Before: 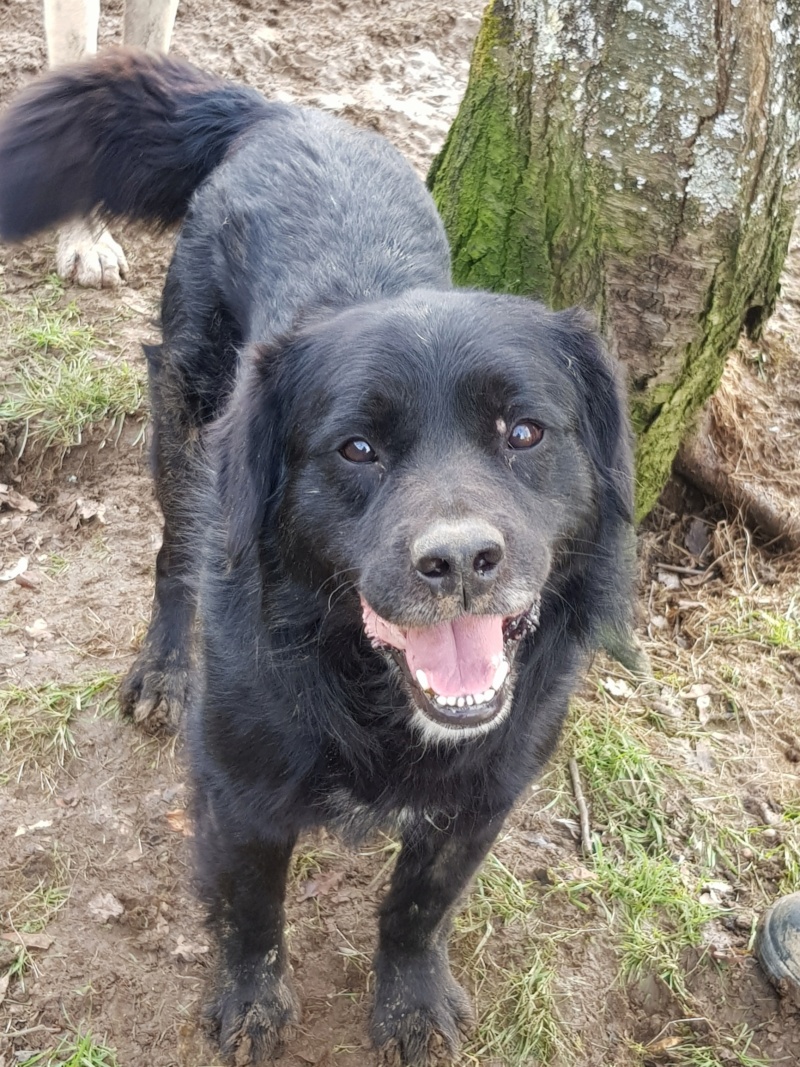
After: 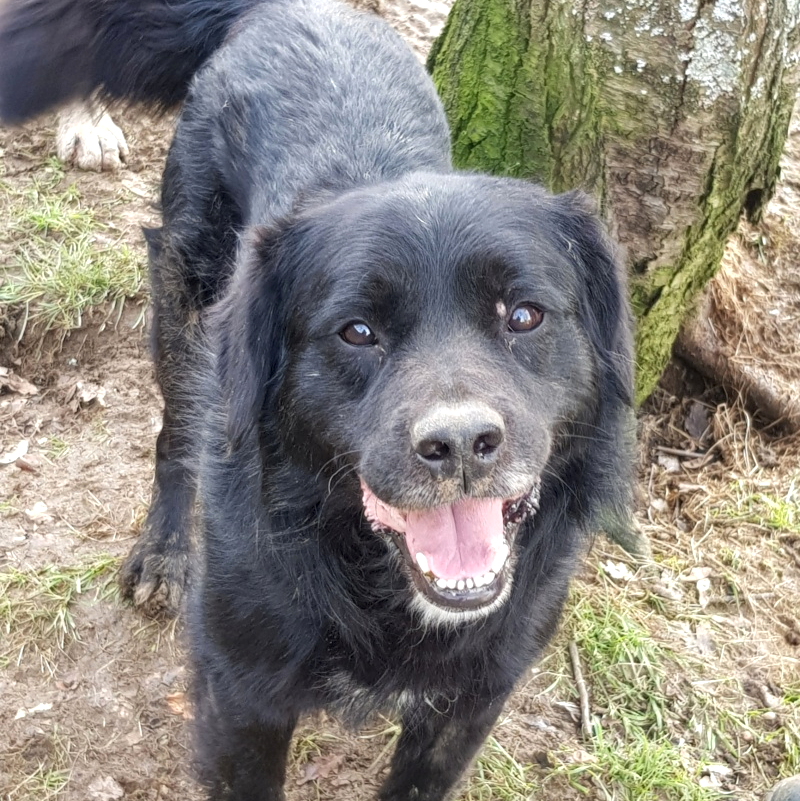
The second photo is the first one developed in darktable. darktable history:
exposure: exposure 0.201 EV, compensate highlight preservation false
crop: top 11.008%, bottom 13.906%
local contrast: highlights 104%, shadows 101%, detail 119%, midtone range 0.2
